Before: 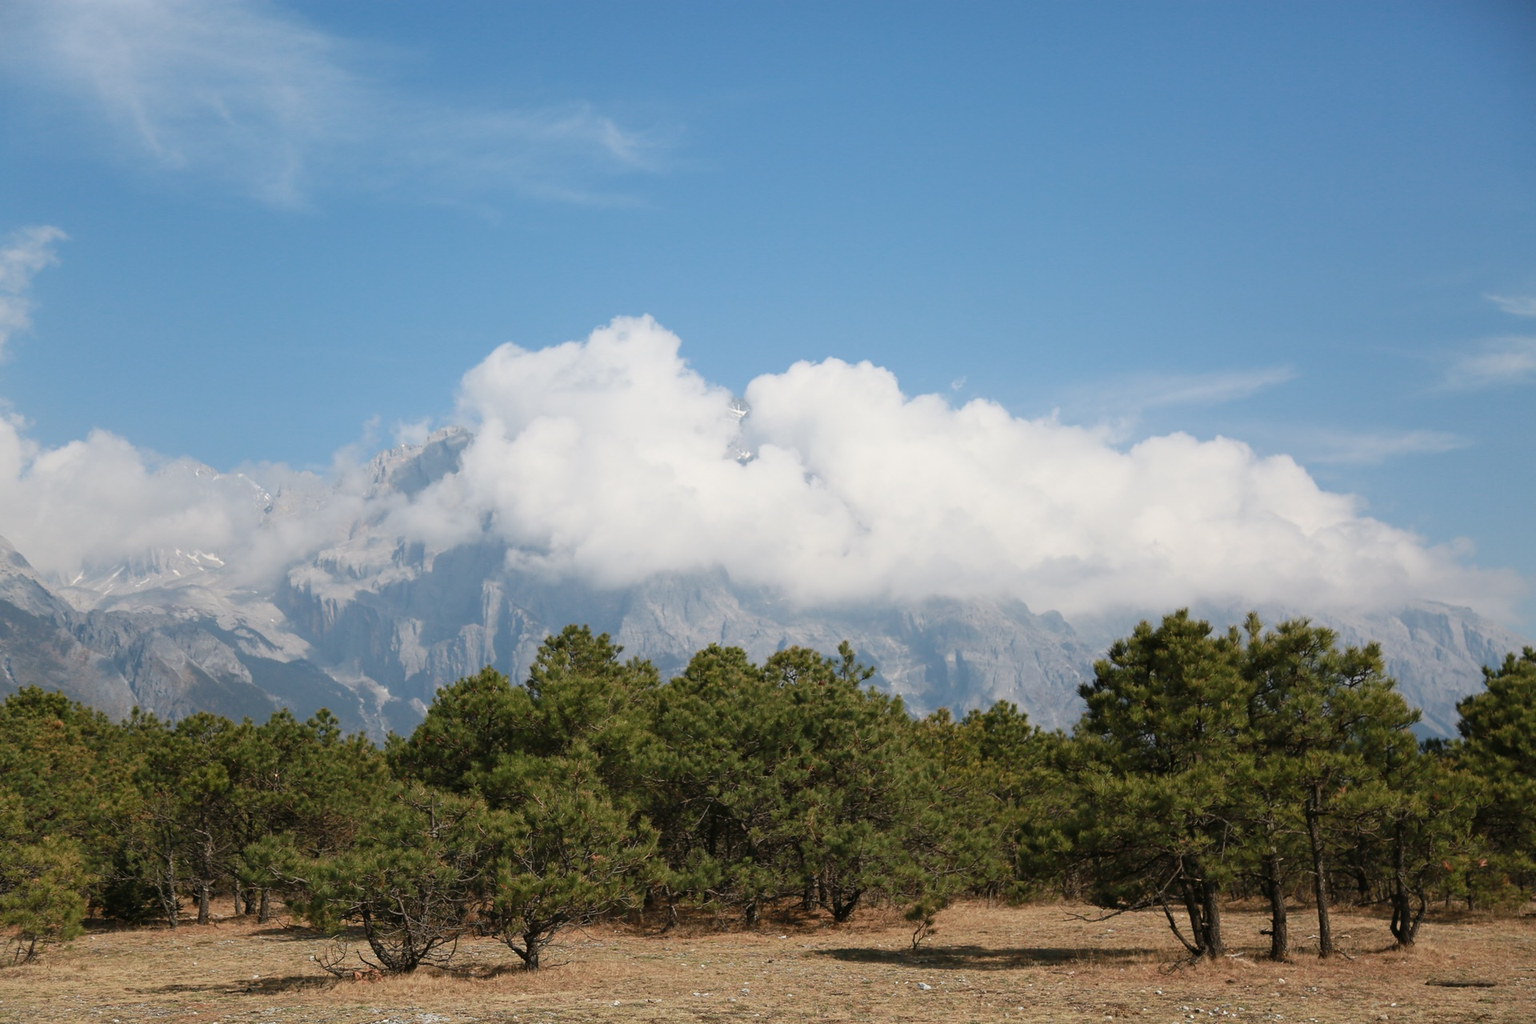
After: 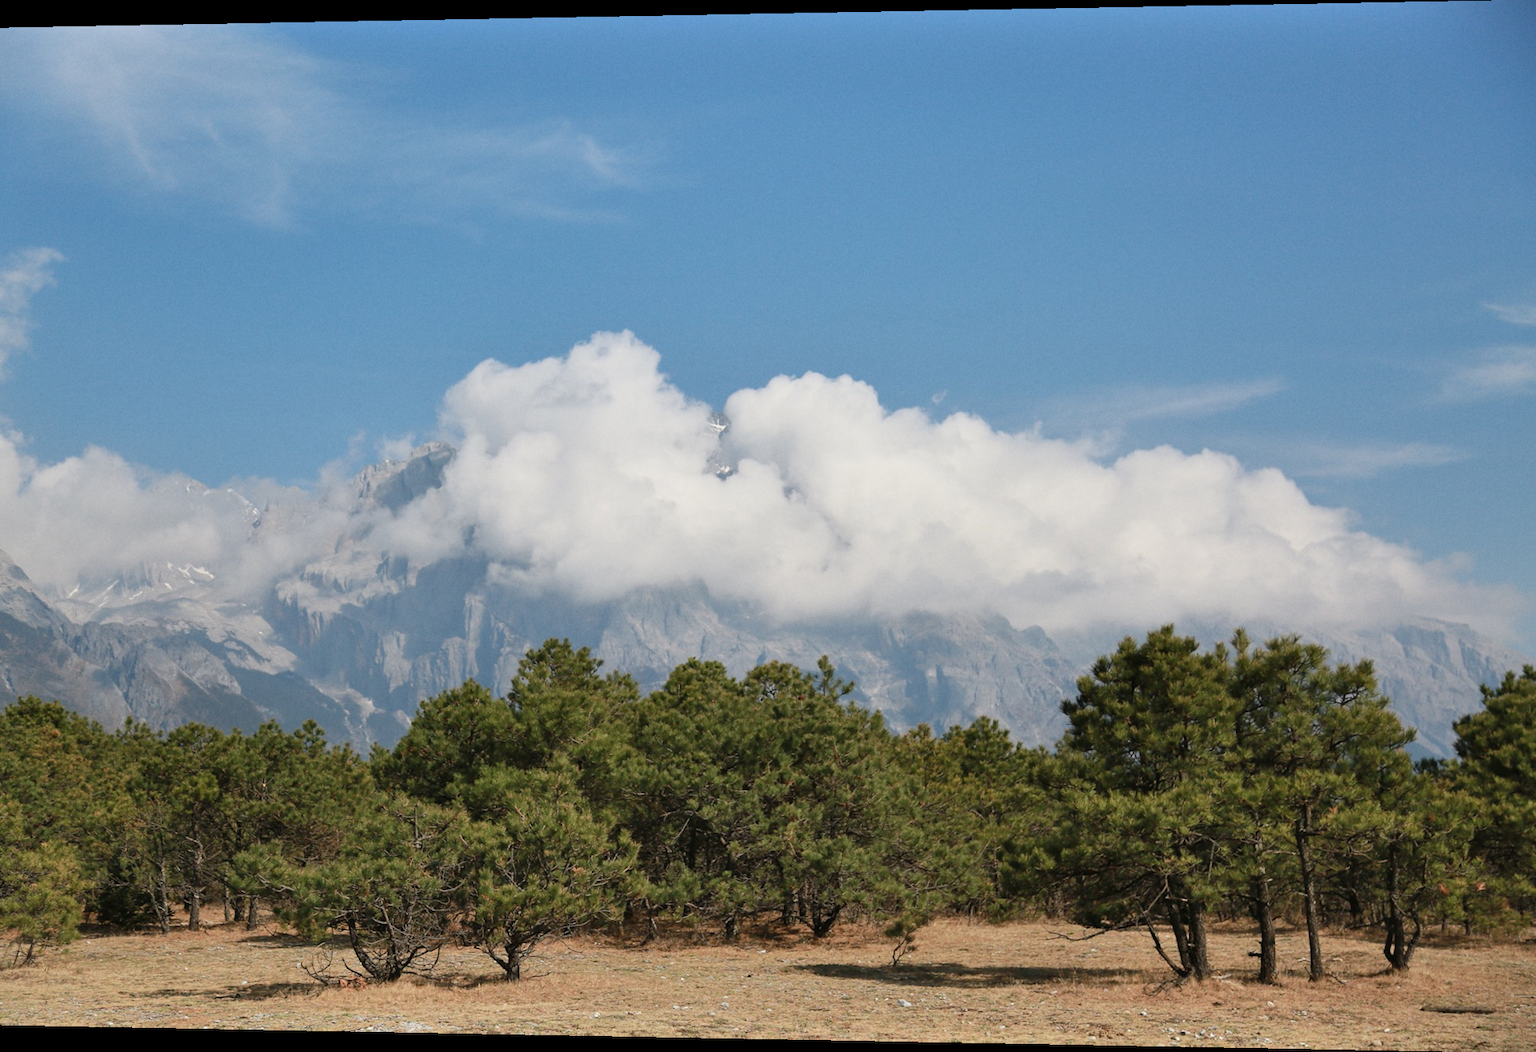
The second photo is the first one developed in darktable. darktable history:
rotate and perspective: lens shift (horizontal) -0.055, automatic cropping off
shadows and highlights: soften with gaussian
grain: coarseness 14.57 ISO, strength 8.8%
